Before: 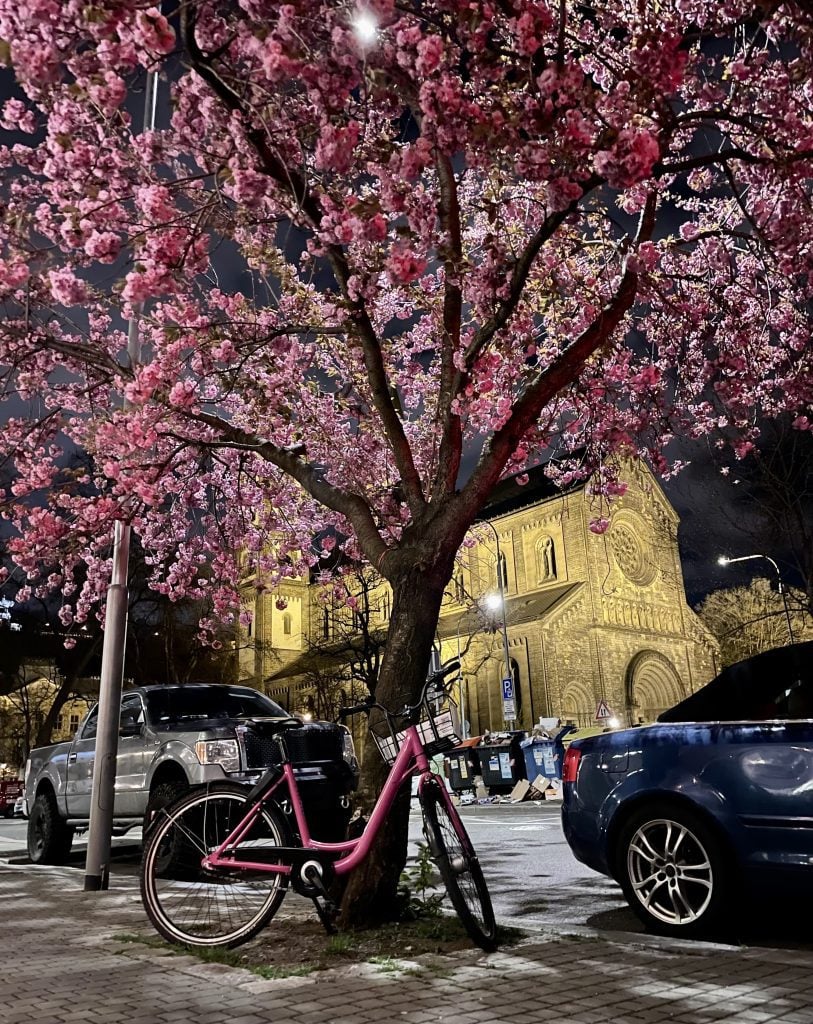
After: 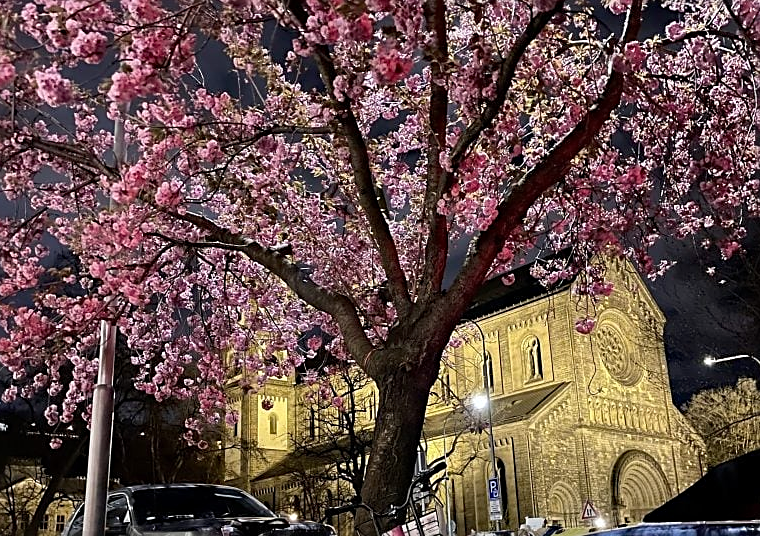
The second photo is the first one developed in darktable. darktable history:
haze removal: compatibility mode true, adaptive false
sharpen: on, module defaults
crop: left 1.769%, top 19.604%, right 4.651%, bottom 28.024%
